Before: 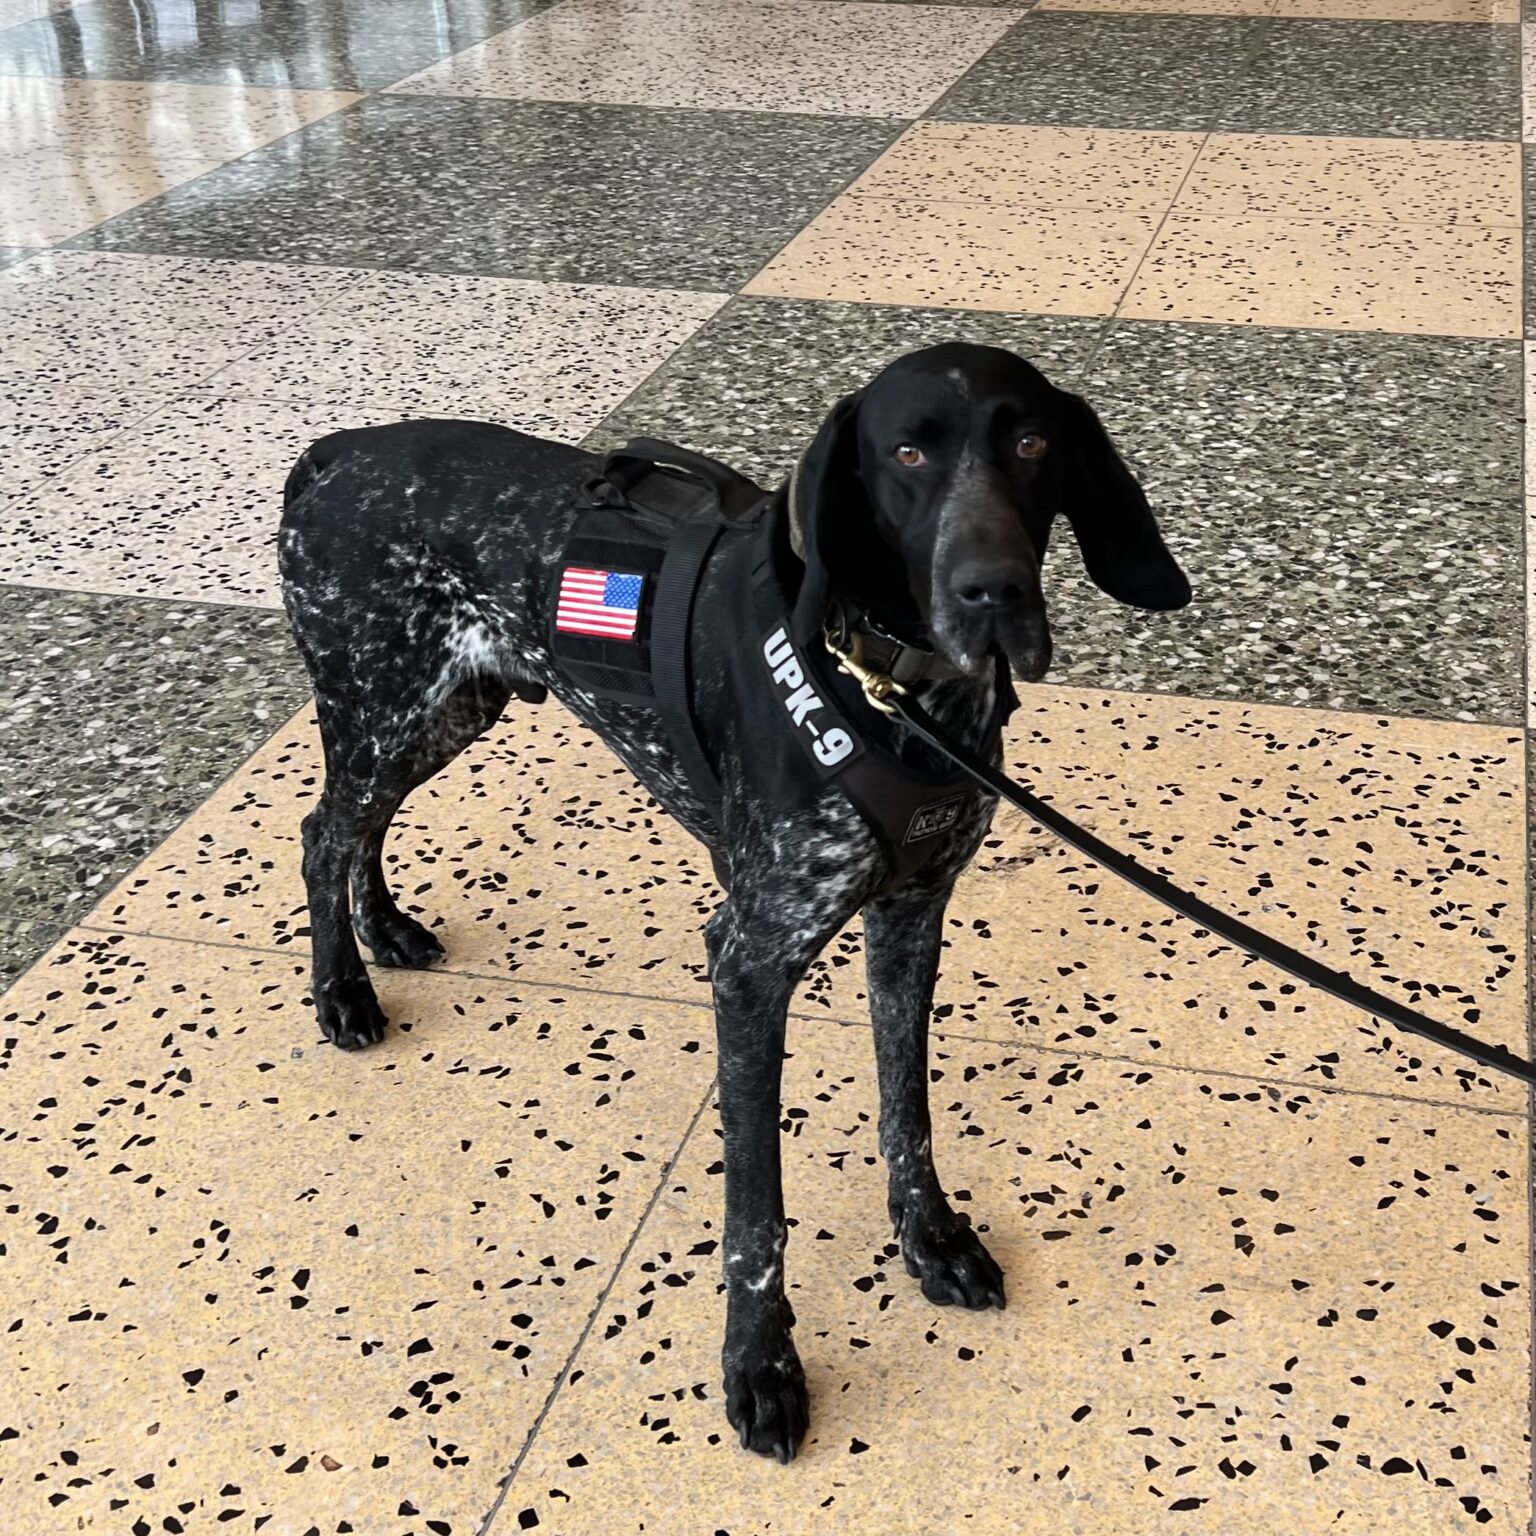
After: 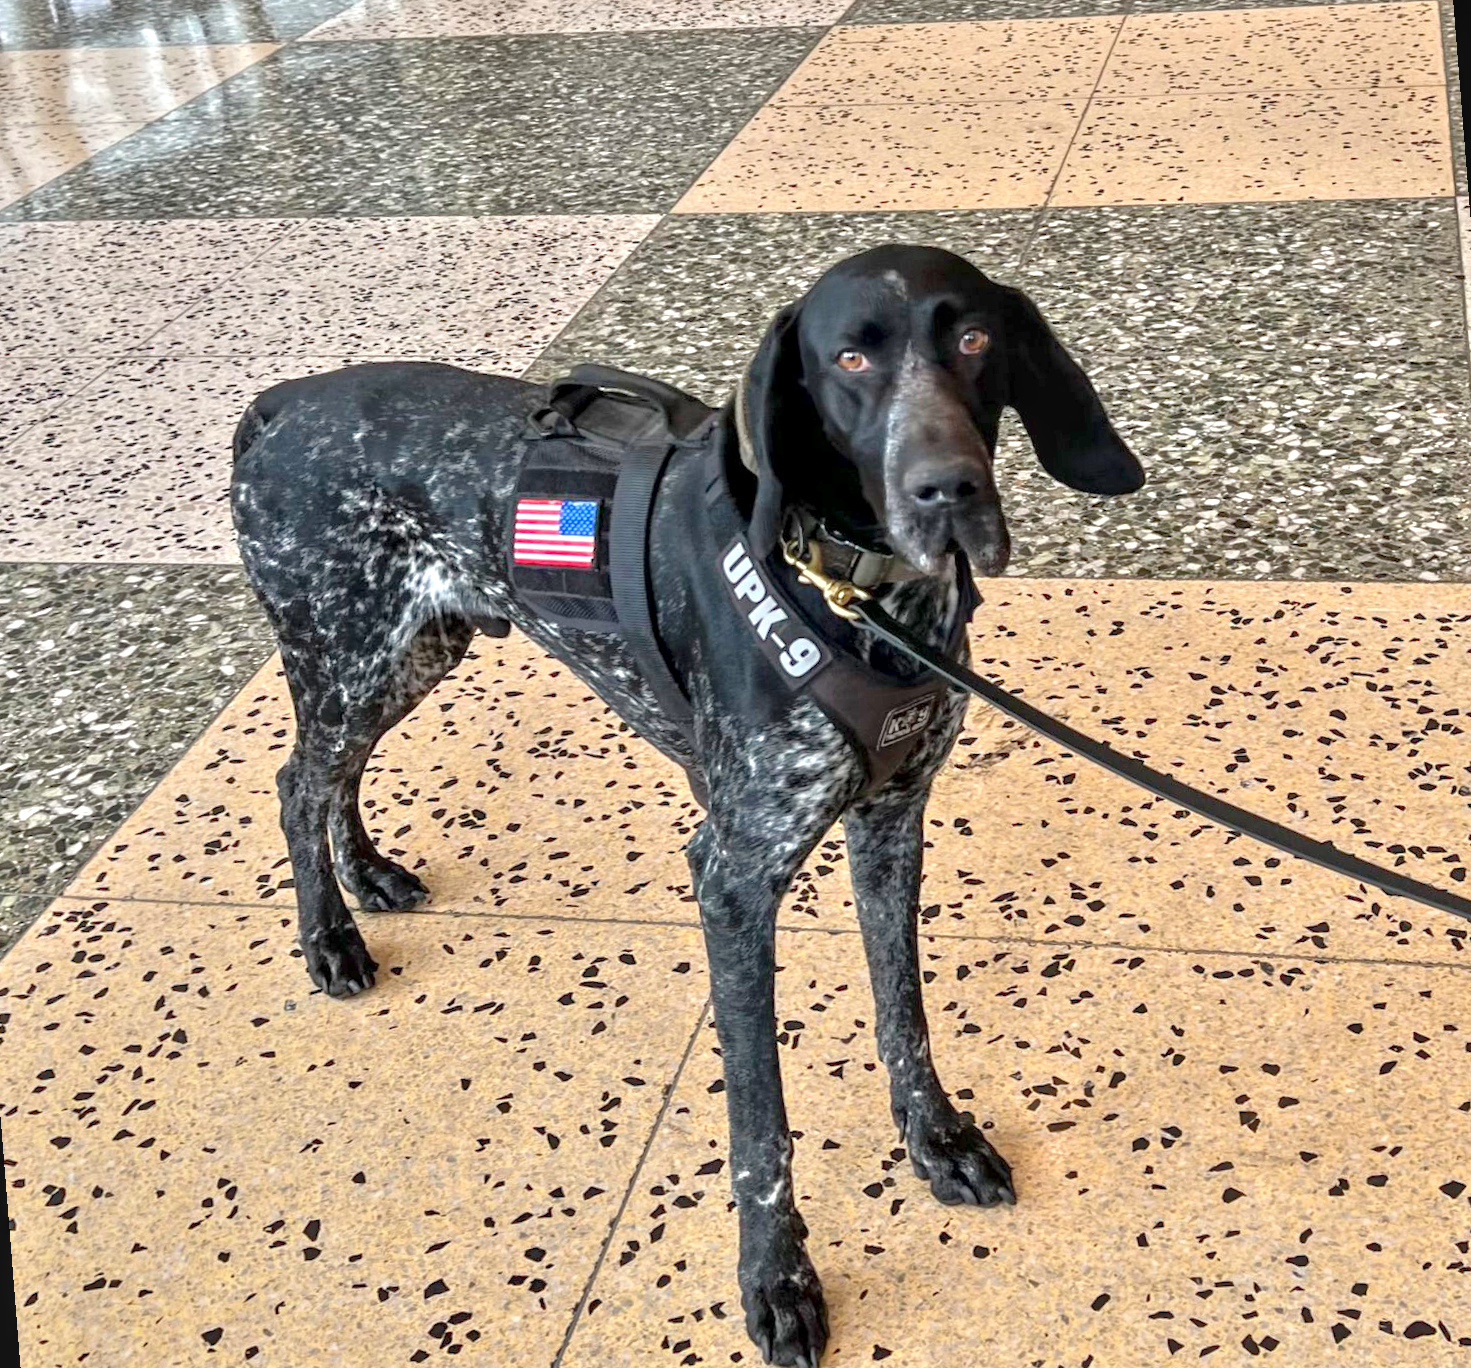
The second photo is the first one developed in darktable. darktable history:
rotate and perspective: rotation -4.57°, crop left 0.054, crop right 0.944, crop top 0.087, crop bottom 0.914
local contrast: highlights 55%, shadows 52%, detail 130%, midtone range 0.452
tone equalizer: -8 EV 2 EV, -7 EV 2 EV, -6 EV 2 EV, -5 EV 2 EV, -4 EV 2 EV, -3 EV 1.5 EV, -2 EV 1 EV, -1 EV 0.5 EV
